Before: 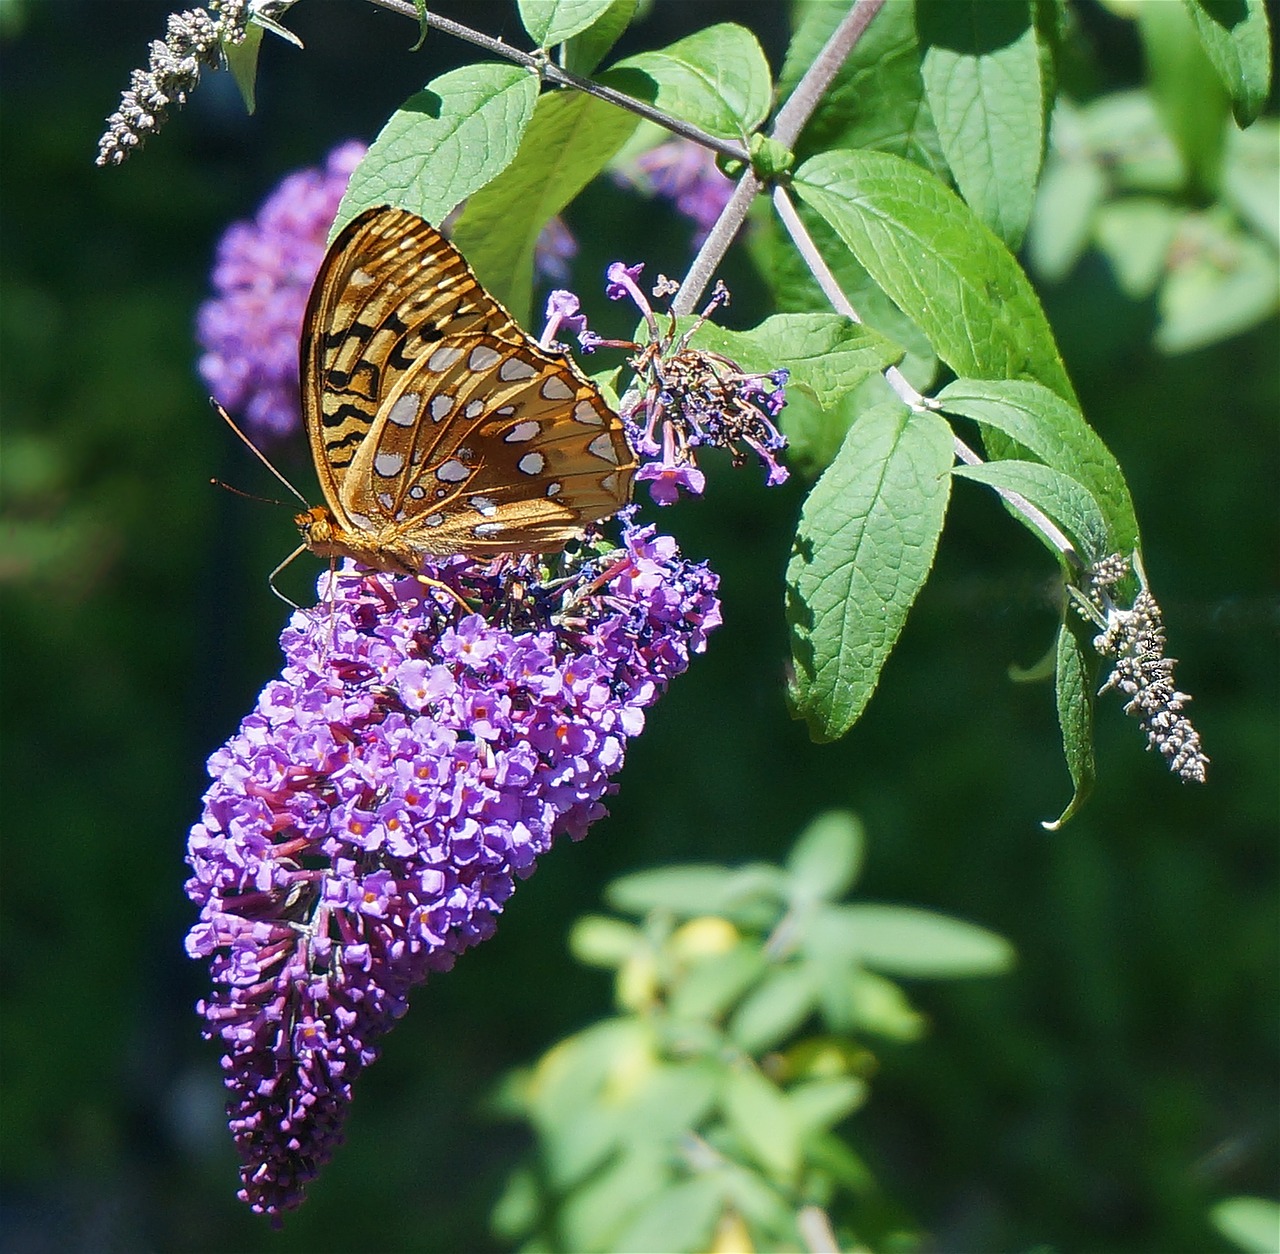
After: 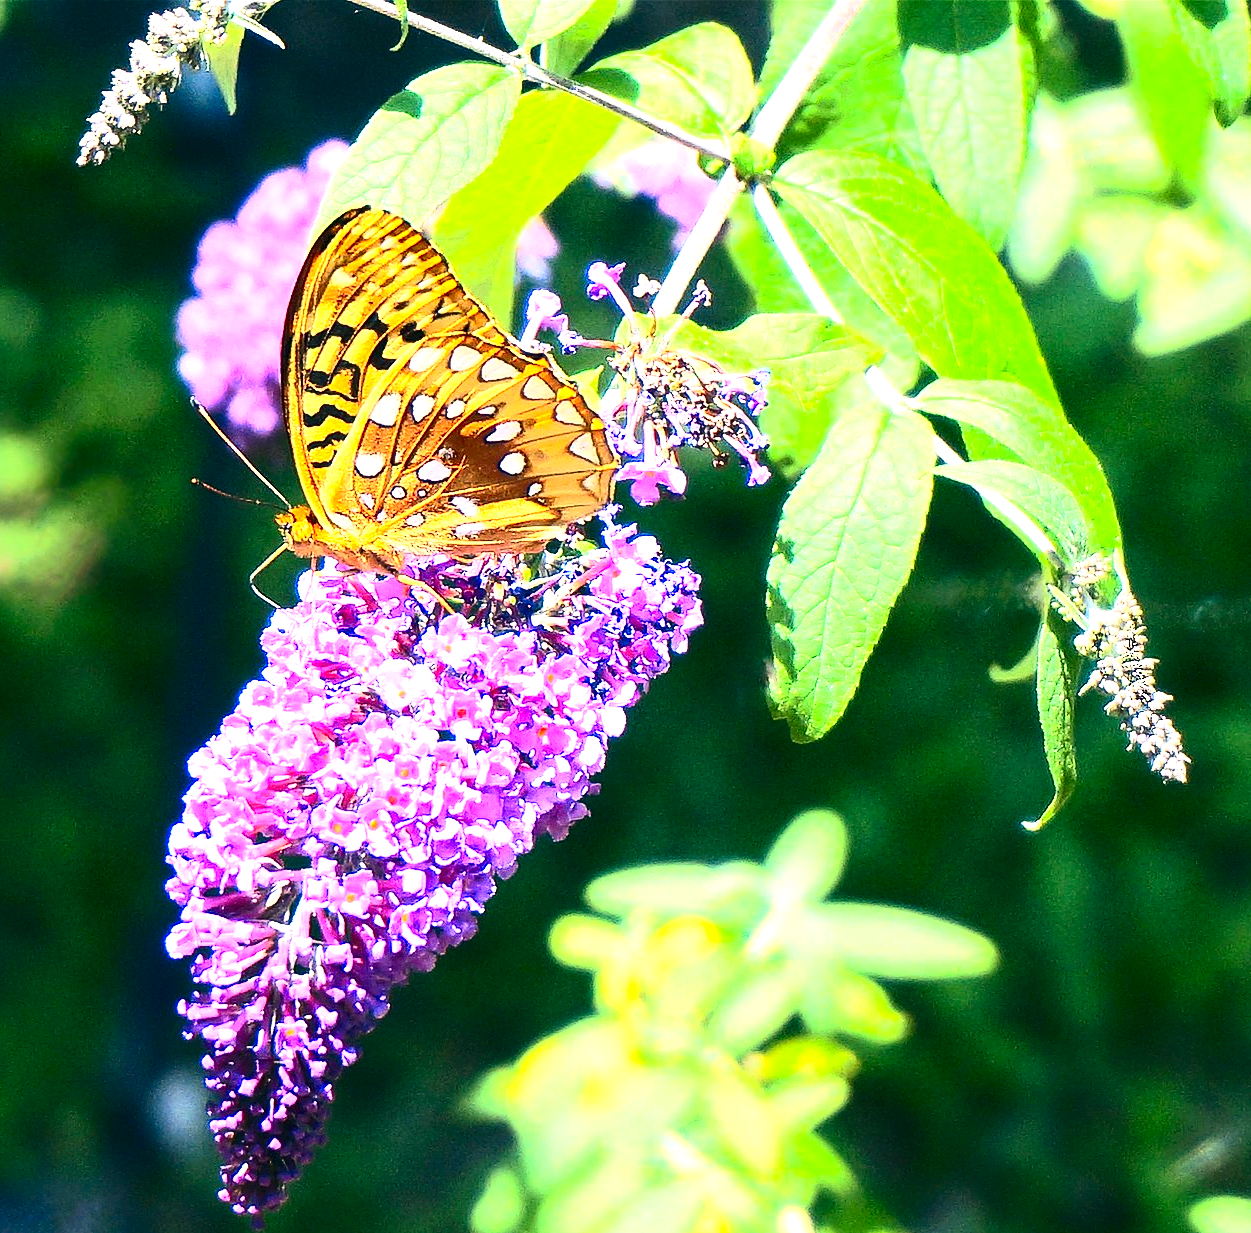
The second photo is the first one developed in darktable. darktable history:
exposure: black level correction 0, exposure 1.632 EV, compensate highlight preservation false
crop and rotate: left 1.551%, right 0.693%, bottom 1.617%
tone equalizer: -8 EV -0.432 EV, -7 EV -0.393 EV, -6 EV -0.315 EV, -5 EV -0.245 EV, -3 EV 0.229 EV, -2 EV 0.347 EV, -1 EV 0.402 EV, +0 EV 0.434 EV
color correction: highlights a* 5.47, highlights b* 5.33, shadows a* -4.04, shadows b* -5.29
contrast brightness saturation: contrast 0.405, brightness 0.042, saturation 0.261
